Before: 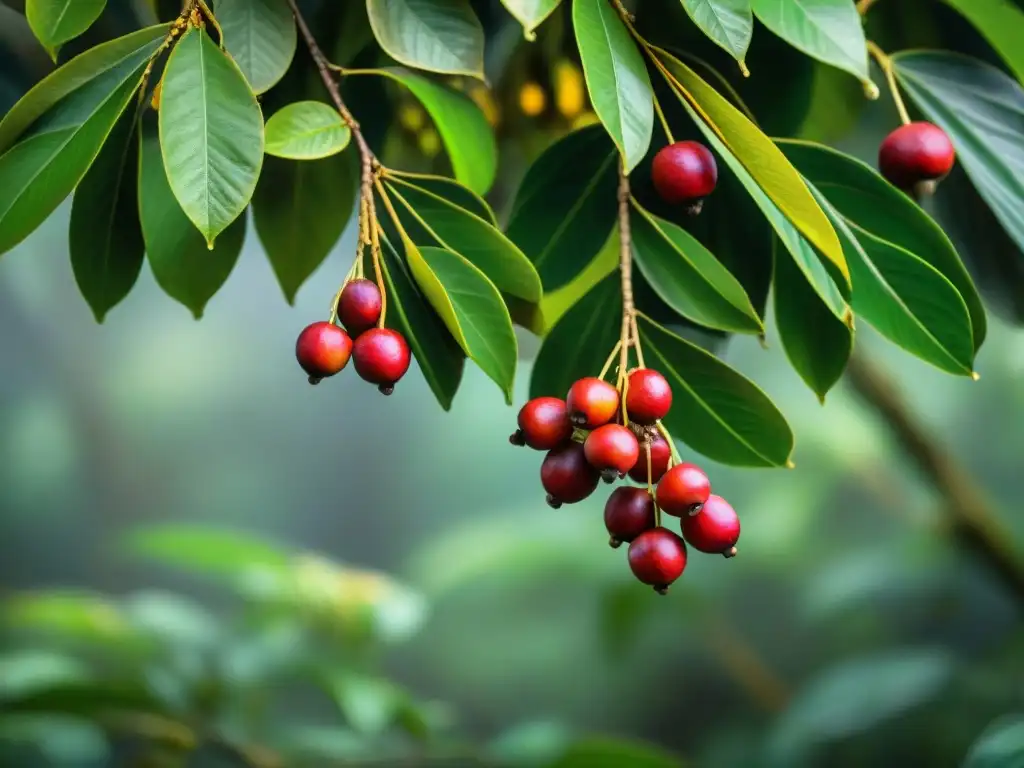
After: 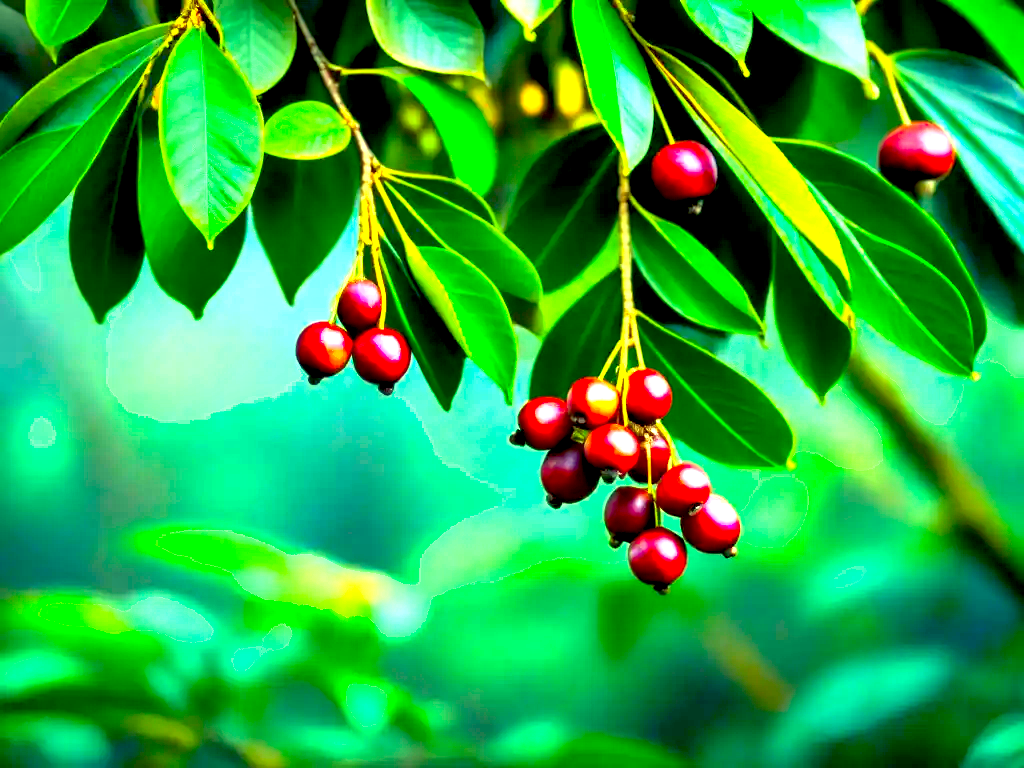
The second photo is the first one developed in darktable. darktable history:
shadows and highlights: low approximation 0.01, soften with gaussian
color balance rgb: shadows lift › chroma 7.193%, shadows lift › hue 245.96°, highlights gain › luminance 15.657%, highlights gain › chroma 7.064%, highlights gain › hue 124.21°, perceptual saturation grading › global saturation 14.629%, global vibrance 20%
color correction: highlights b* 0.034, saturation 1.34
exposure: black level correction 0.009, exposure 1.416 EV, compensate exposure bias true, compensate highlight preservation false
